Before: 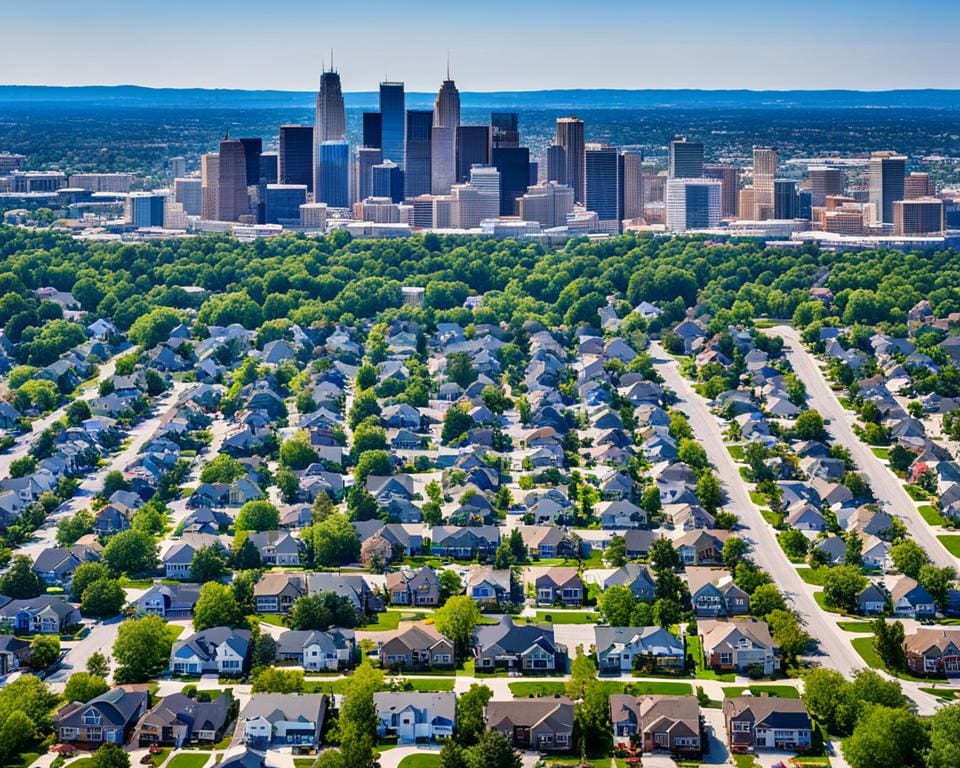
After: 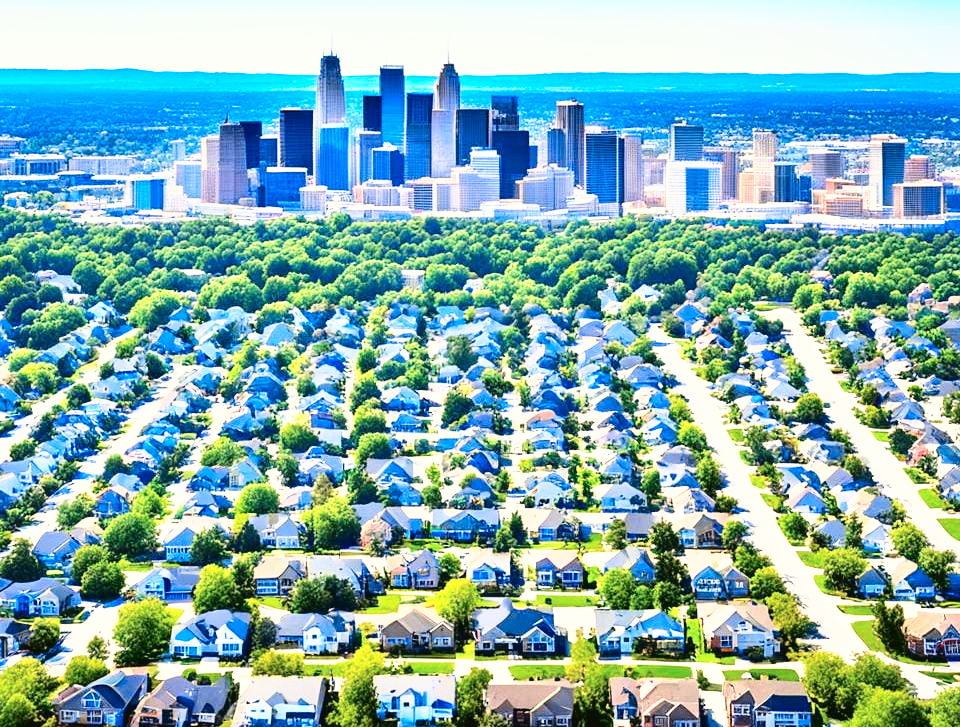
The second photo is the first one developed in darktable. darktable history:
base curve: curves: ch0 [(0, 0) (0.495, 0.917) (1, 1)], preserve colors none
tone curve: curves: ch0 [(0, 0.023) (0.087, 0.065) (0.184, 0.168) (0.45, 0.54) (0.57, 0.683) (0.722, 0.825) (0.877, 0.948) (1, 1)]; ch1 [(0, 0) (0.388, 0.369) (0.447, 0.447) (0.505, 0.5) (0.534, 0.528) (0.573, 0.583) (0.663, 0.68) (1, 1)]; ch2 [(0, 0) (0.314, 0.223) (0.427, 0.405) (0.492, 0.505) (0.531, 0.55) (0.589, 0.599) (1, 1)], color space Lab, independent channels, preserve colors none
crop and rotate: top 2.286%, bottom 3.032%
